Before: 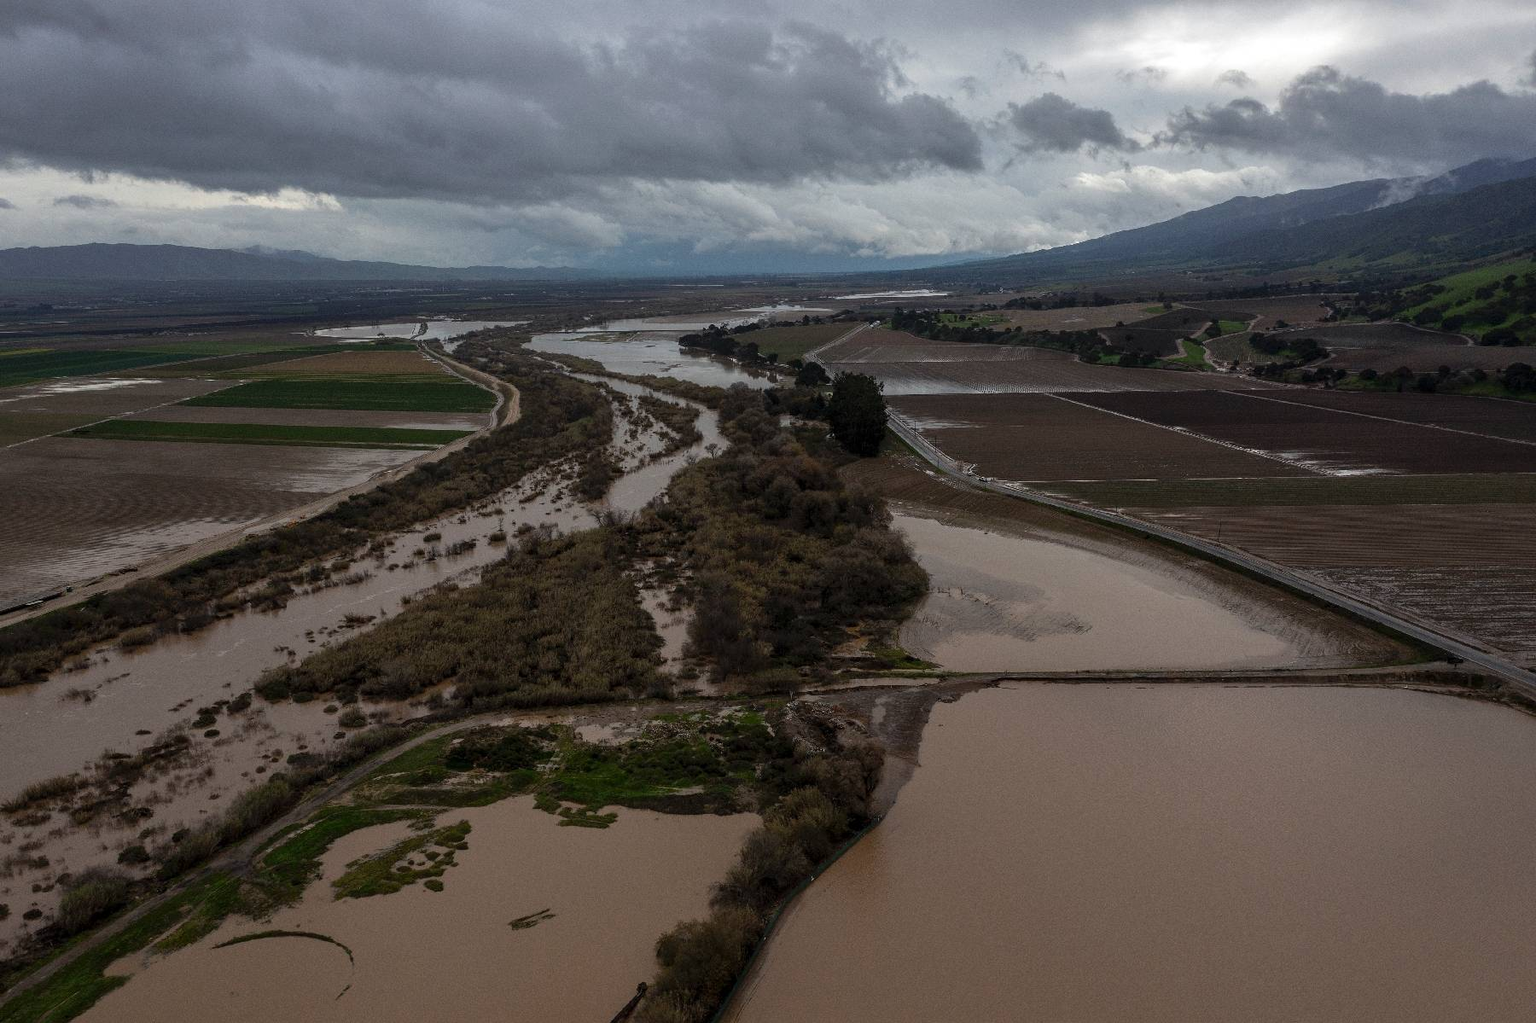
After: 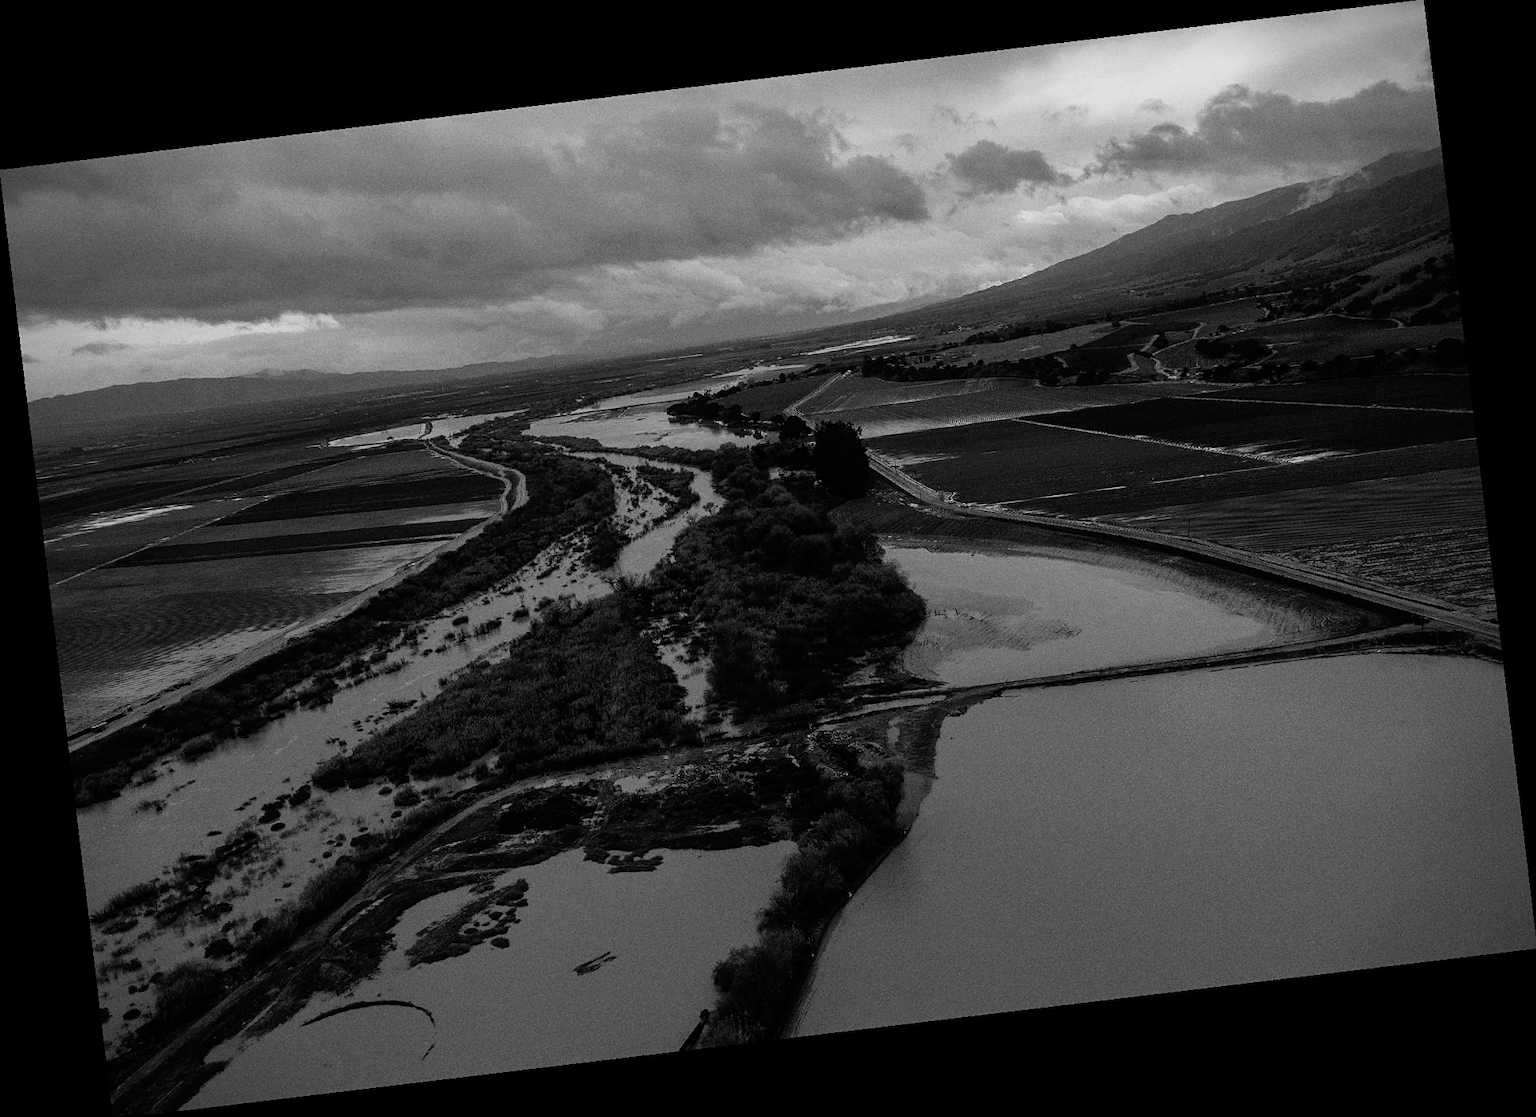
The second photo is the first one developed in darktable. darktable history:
sharpen: amount 0.2
filmic rgb: black relative exposure -11.88 EV, white relative exposure 5.43 EV, threshold 3 EV, hardness 4.49, latitude 50%, contrast 1.14, color science v5 (2021), contrast in shadows safe, contrast in highlights safe, enable highlight reconstruction true
monochrome: a -11.7, b 1.62, size 0.5, highlights 0.38
grain: coarseness 0.09 ISO
rotate and perspective: rotation -6.83°, automatic cropping off
vignetting: fall-off start 88.03%, fall-off radius 24.9%
bloom: size 15%, threshold 97%, strength 7%
